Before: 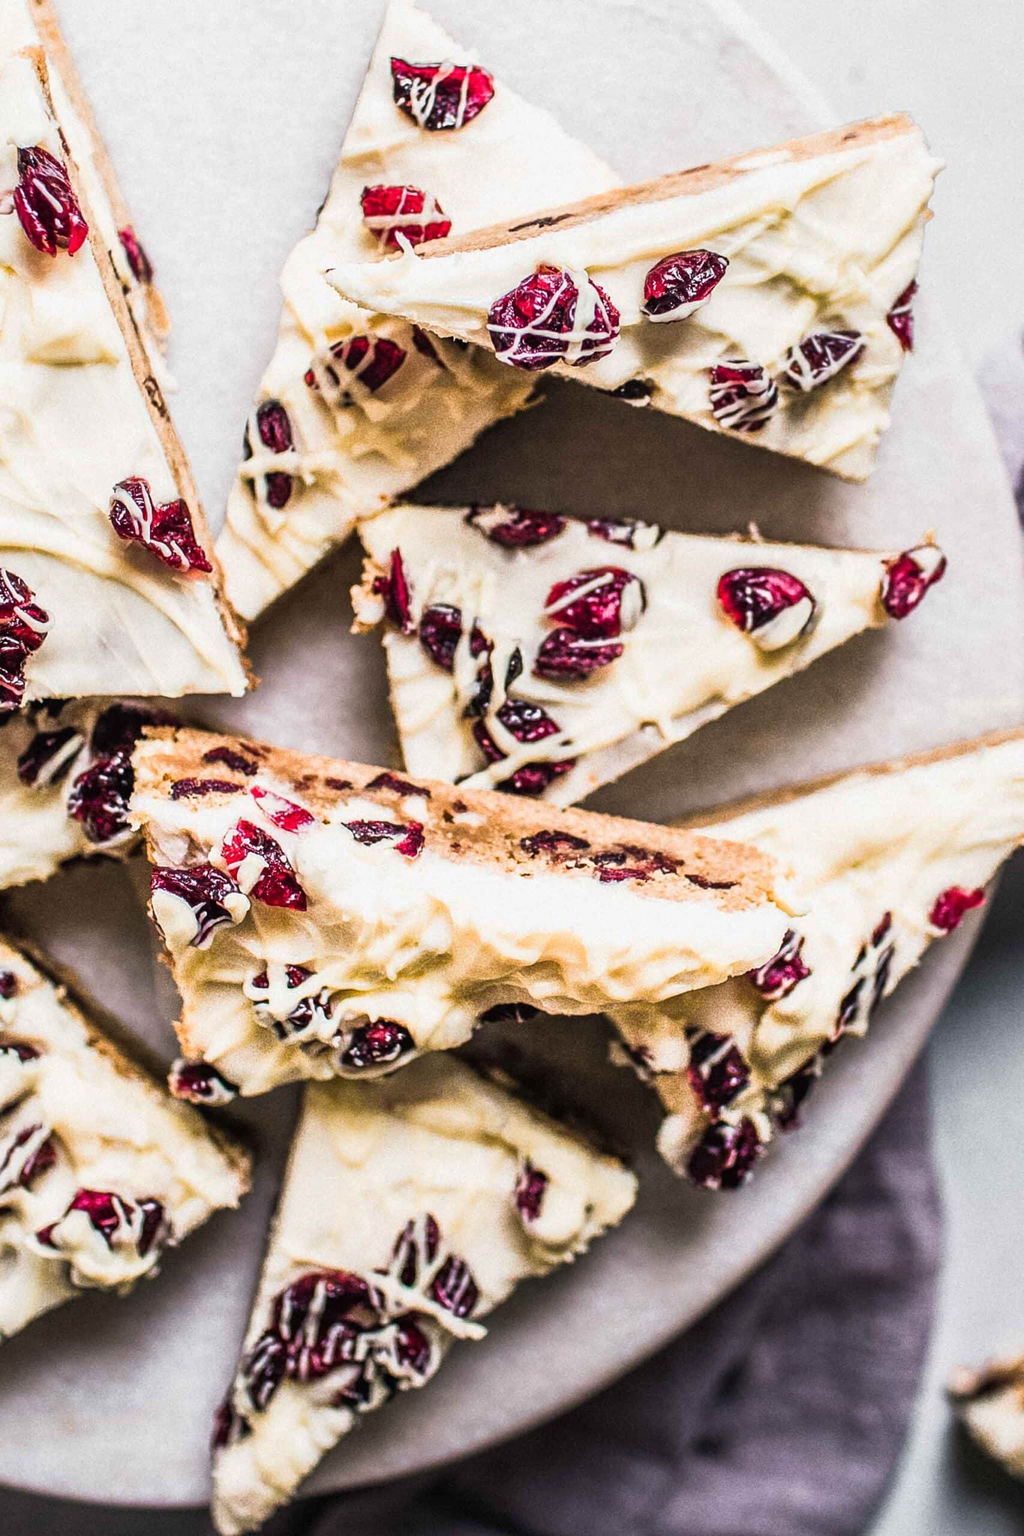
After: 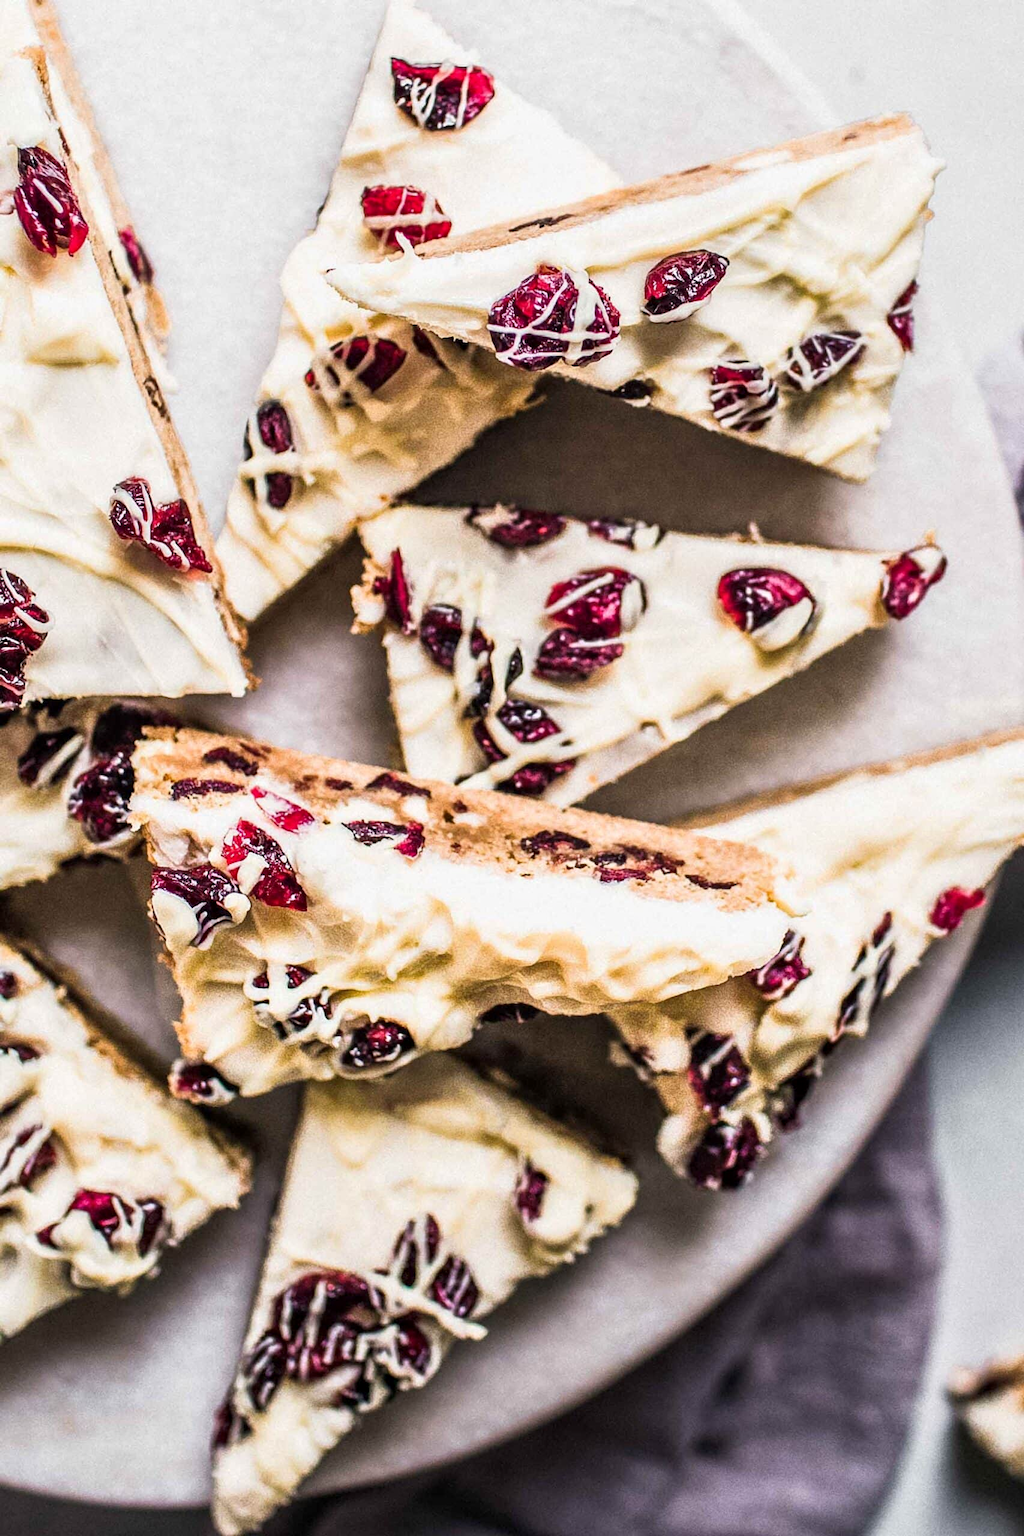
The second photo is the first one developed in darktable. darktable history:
contrast equalizer: octaves 7, y [[0.5, 0.5, 0.468, 0.5, 0.5, 0.5], [0.5 ×6], [0.5 ×6], [0 ×6], [0 ×6]], mix -0.983
